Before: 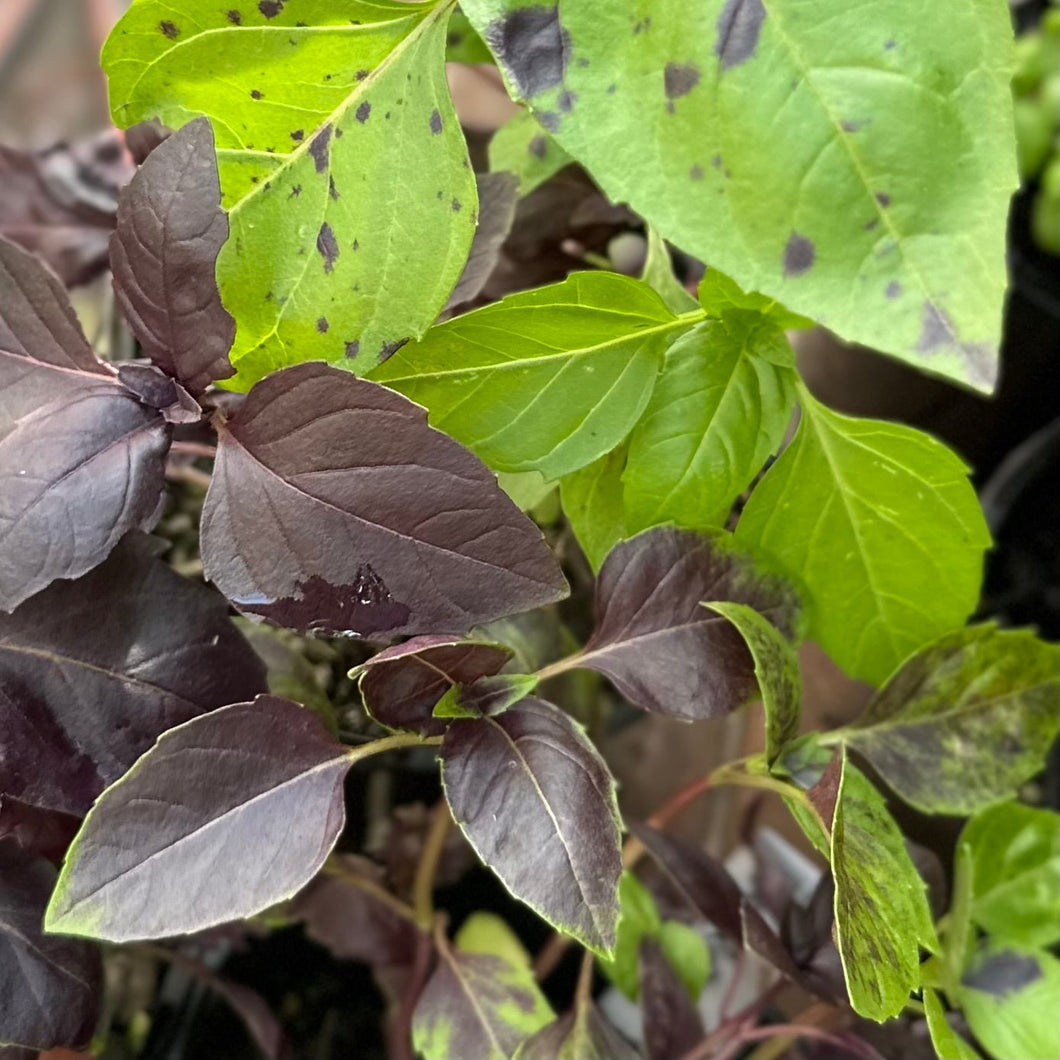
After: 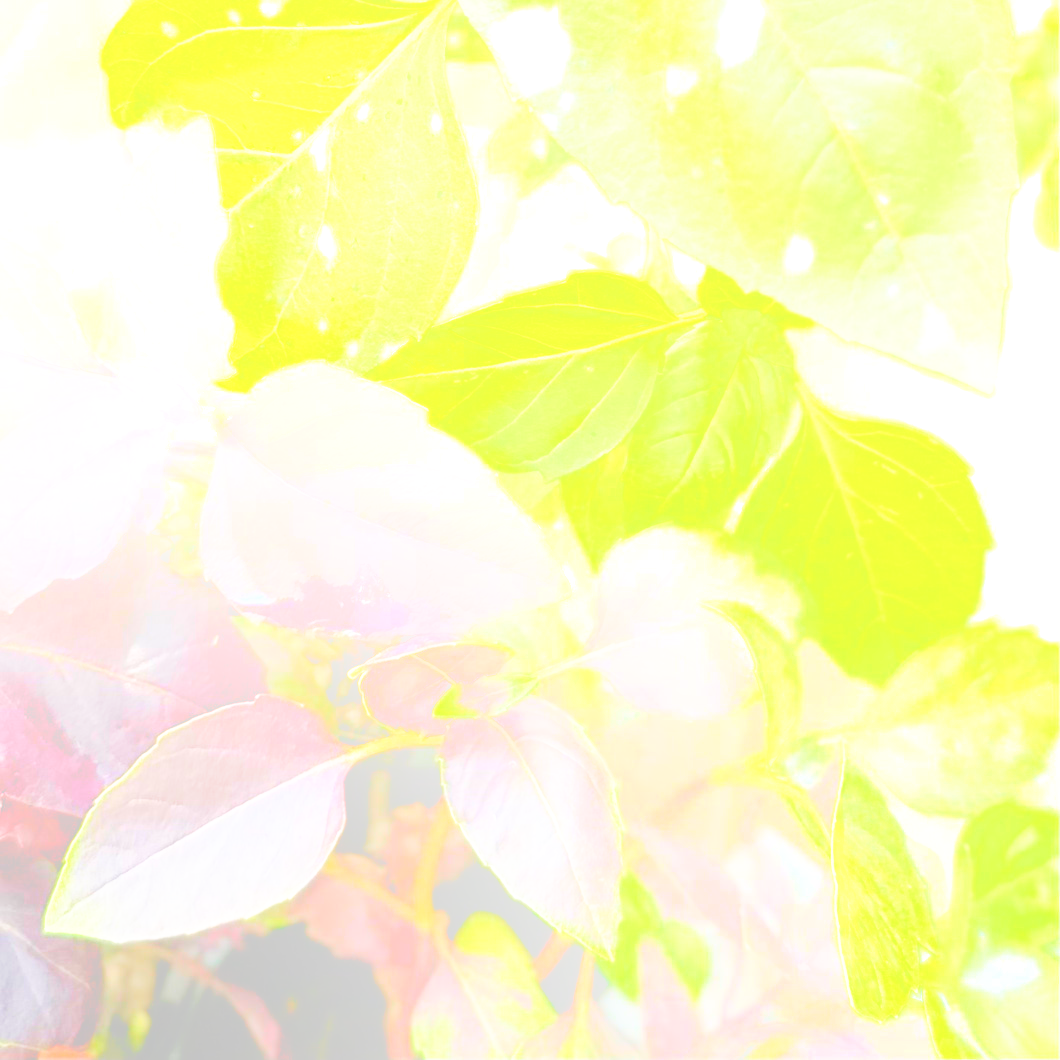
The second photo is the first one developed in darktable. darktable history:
base curve: curves: ch0 [(0, 0) (0.012, 0.01) (0.073, 0.168) (0.31, 0.711) (0.645, 0.957) (1, 1)], preserve colors none
bloom: size 70%, threshold 25%, strength 70%
